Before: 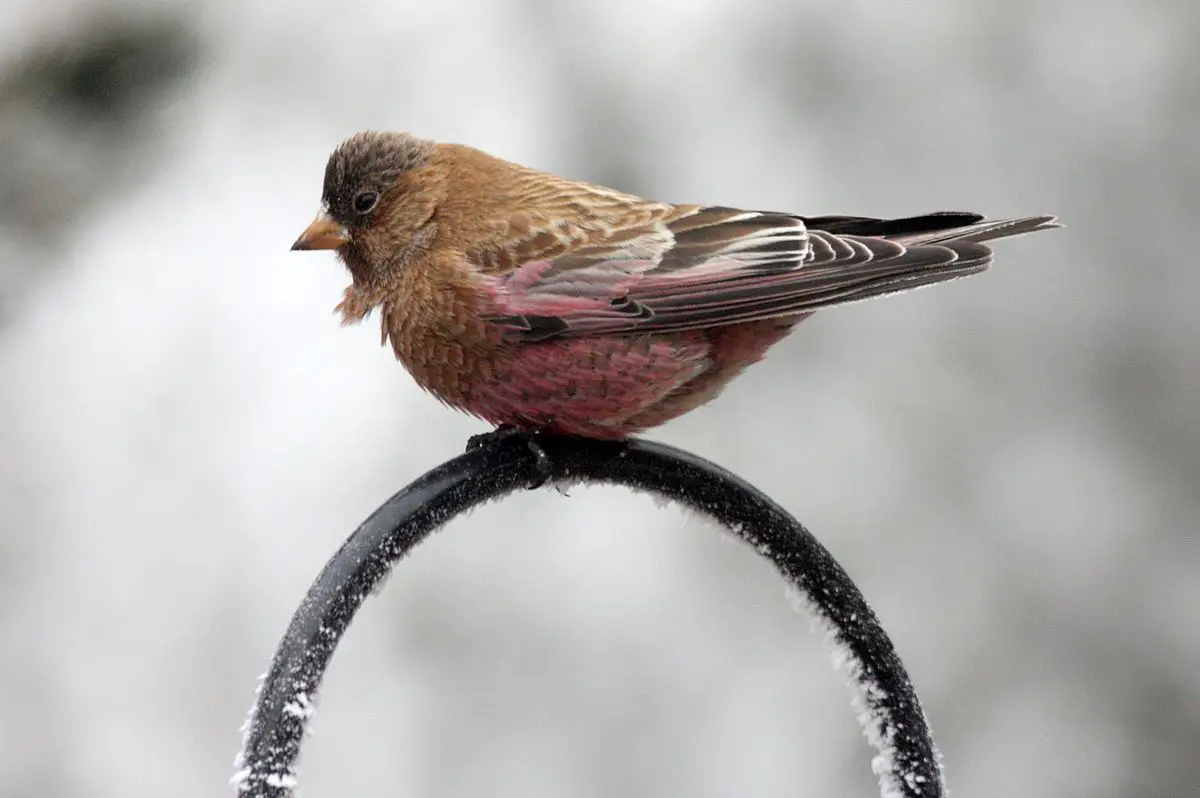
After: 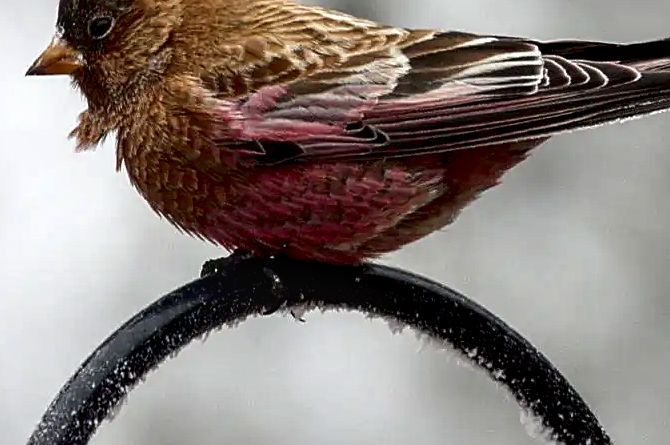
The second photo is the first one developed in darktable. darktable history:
local contrast: detail 142%
exposure: black level correction 0.005, exposure 0.014 EV, compensate highlight preservation false
contrast brightness saturation: contrast 0.13, brightness -0.24, saturation 0.14
sharpen: on, module defaults
rgb levels: preserve colors max RGB
crop and rotate: left 22.13%, top 22.054%, right 22.026%, bottom 22.102%
